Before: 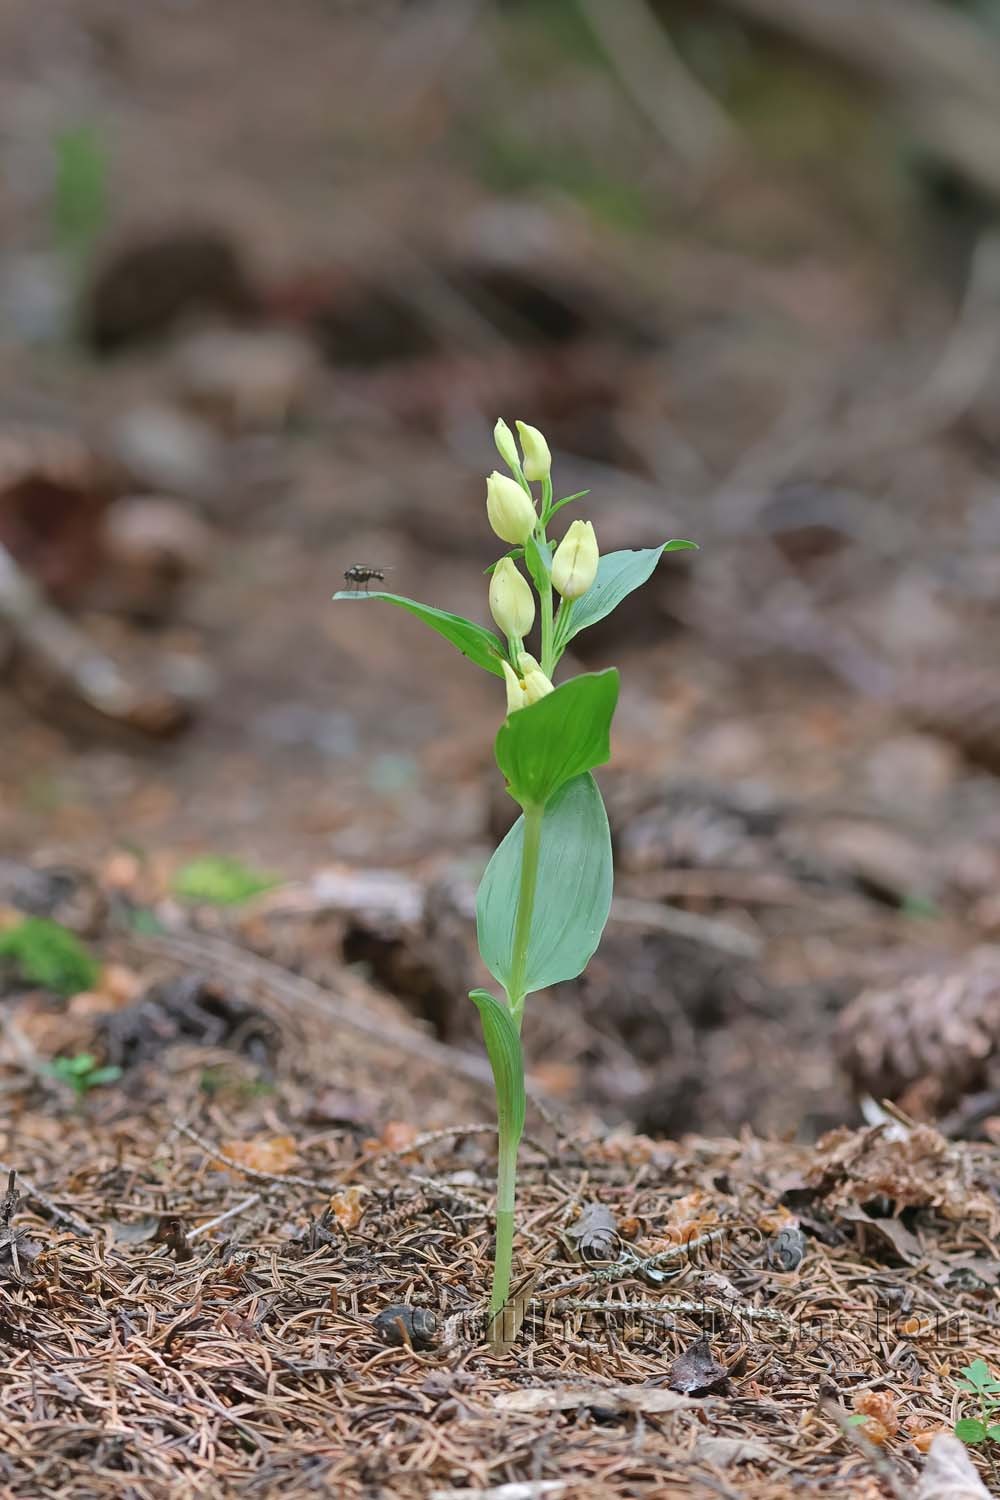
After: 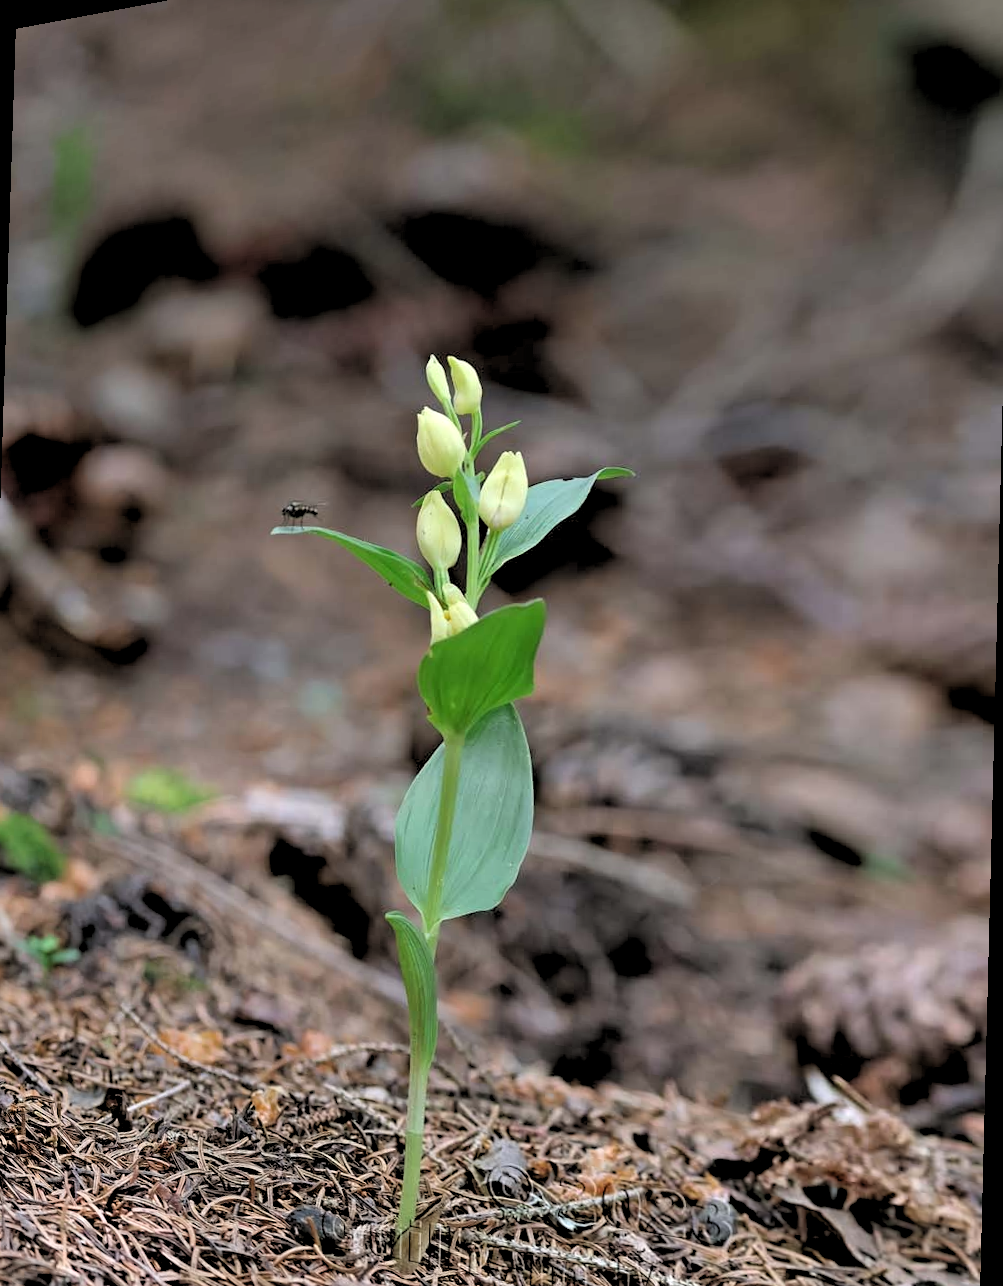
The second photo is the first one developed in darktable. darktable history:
rgb levels: levels [[0.034, 0.472, 0.904], [0, 0.5, 1], [0, 0.5, 1]]
rotate and perspective: rotation 1.69°, lens shift (vertical) -0.023, lens shift (horizontal) -0.291, crop left 0.025, crop right 0.988, crop top 0.092, crop bottom 0.842
